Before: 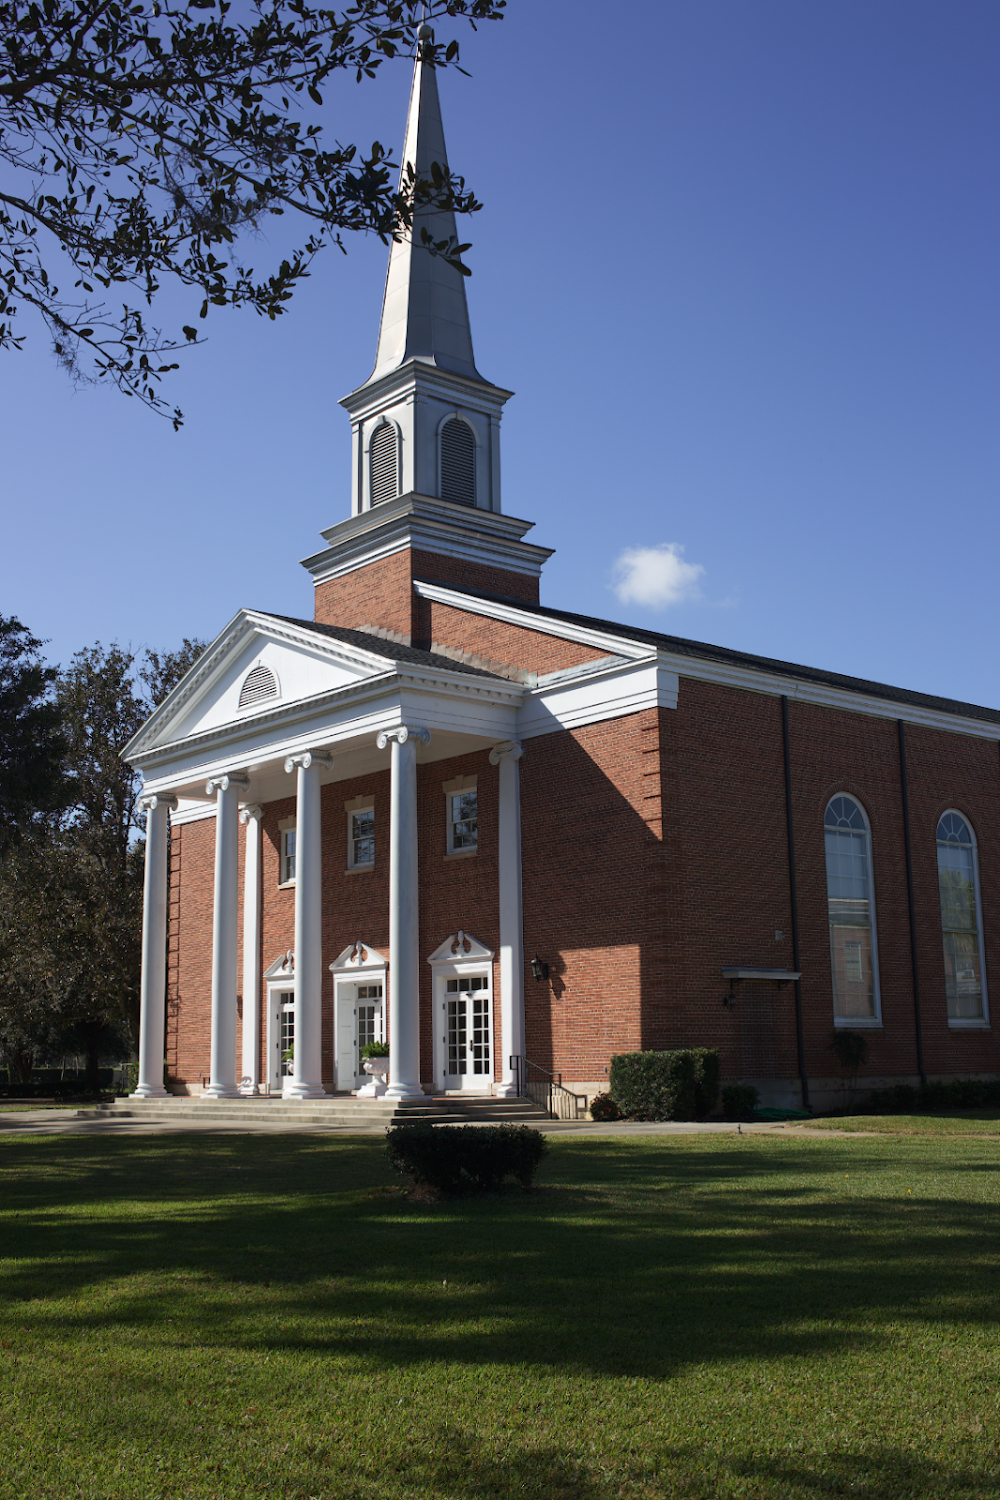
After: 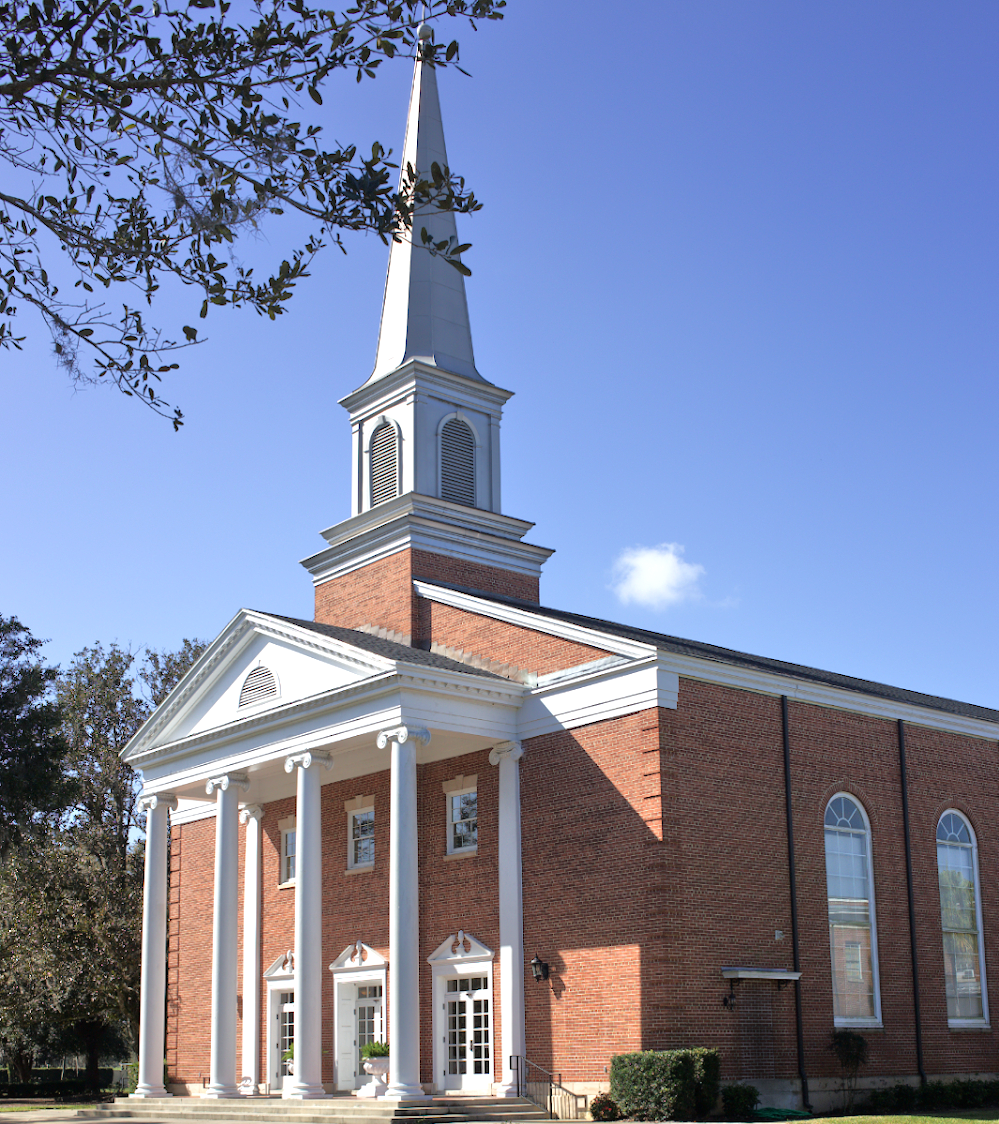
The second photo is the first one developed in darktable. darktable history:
exposure: black level correction 0.001, exposure 0.5 EV, compensate exposure bias true, compensate highlight preservation false
crop: bottom 24.967%
tone equalizer: -7 EV 0.15 EV, -6 EV 0.6 EV, -5 EV 1.15 EV, -4 EV 1.33 EV, -3 EV 1.15 EV, -2 EV 0.6 EV, -1 EV 0.15 EV, mask exposure compensation -0.5 EV
